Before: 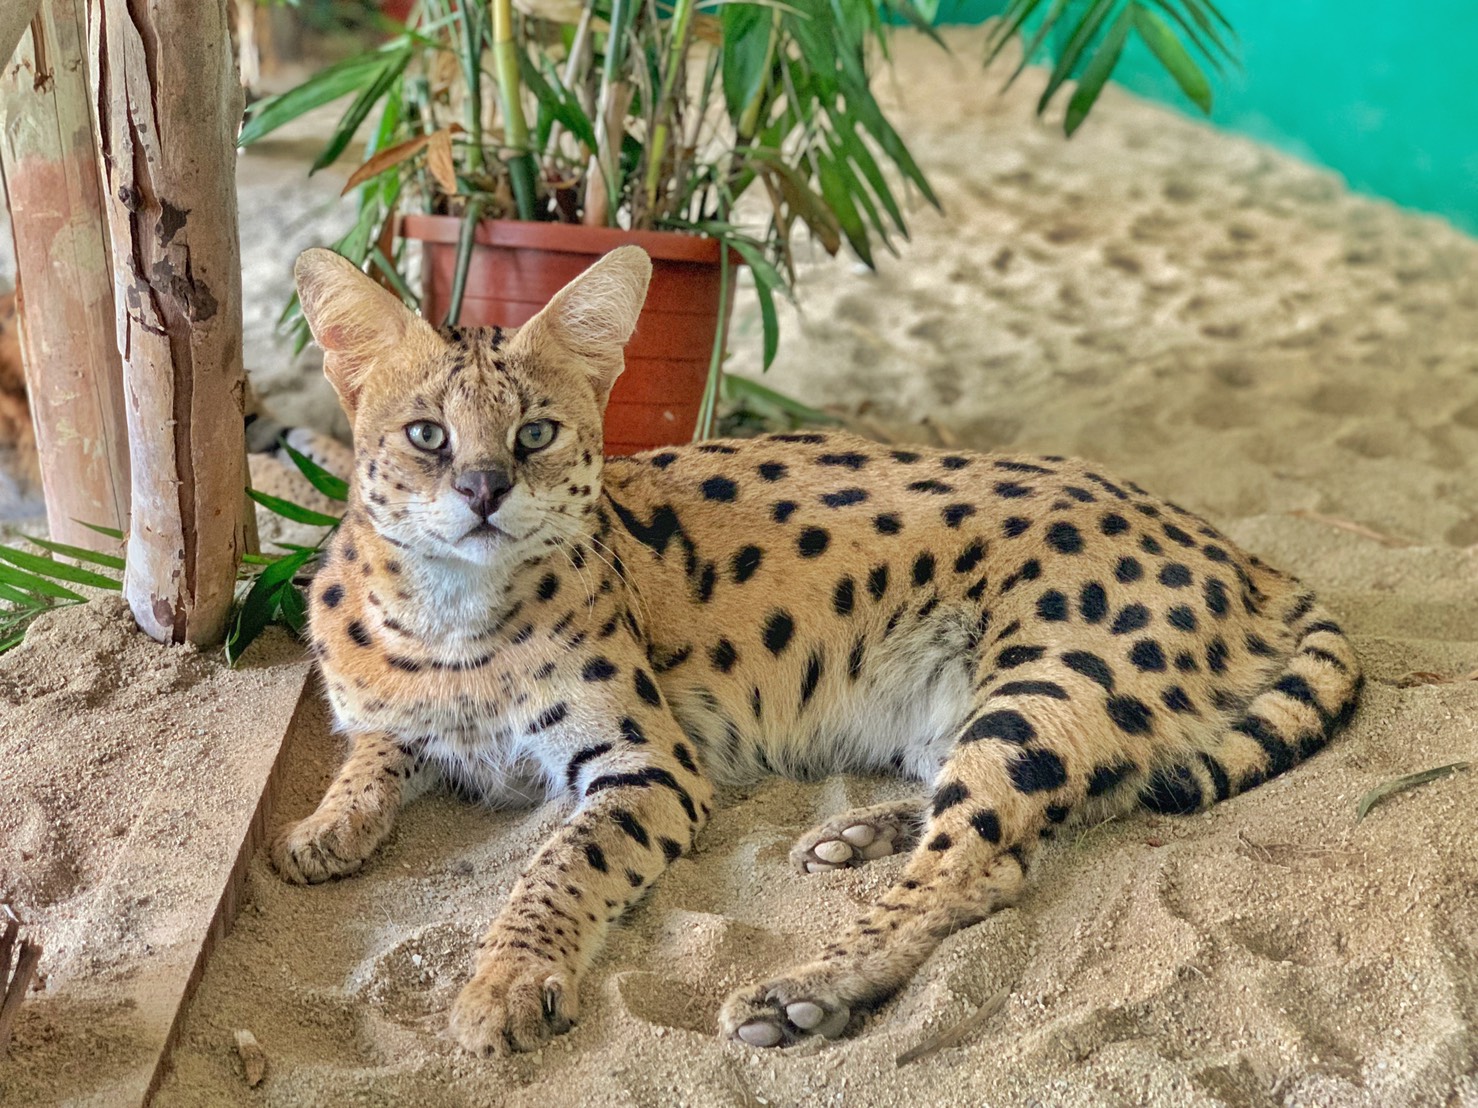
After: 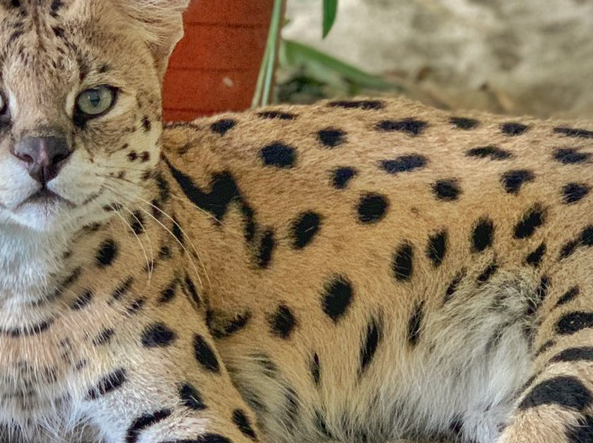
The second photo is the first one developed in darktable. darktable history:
crop: left 29.868%, top 30.189%, right 29.99%, bottom 29.79%
vignetting: fall-off radius 93.83%
